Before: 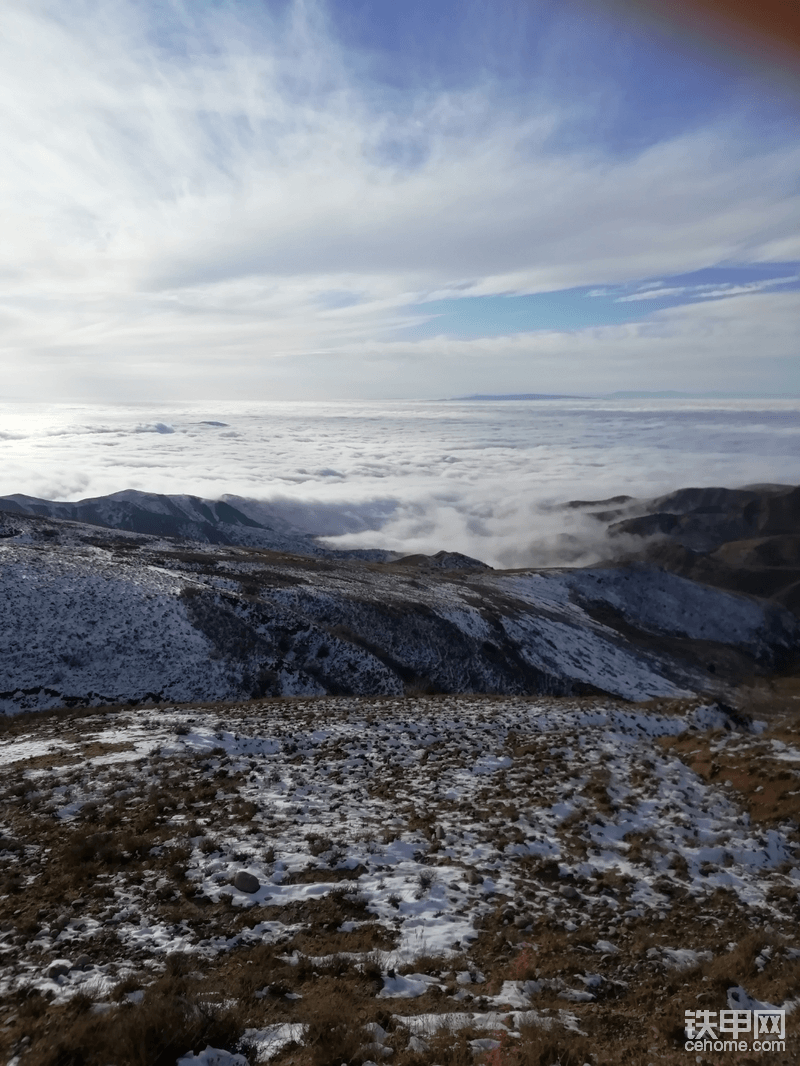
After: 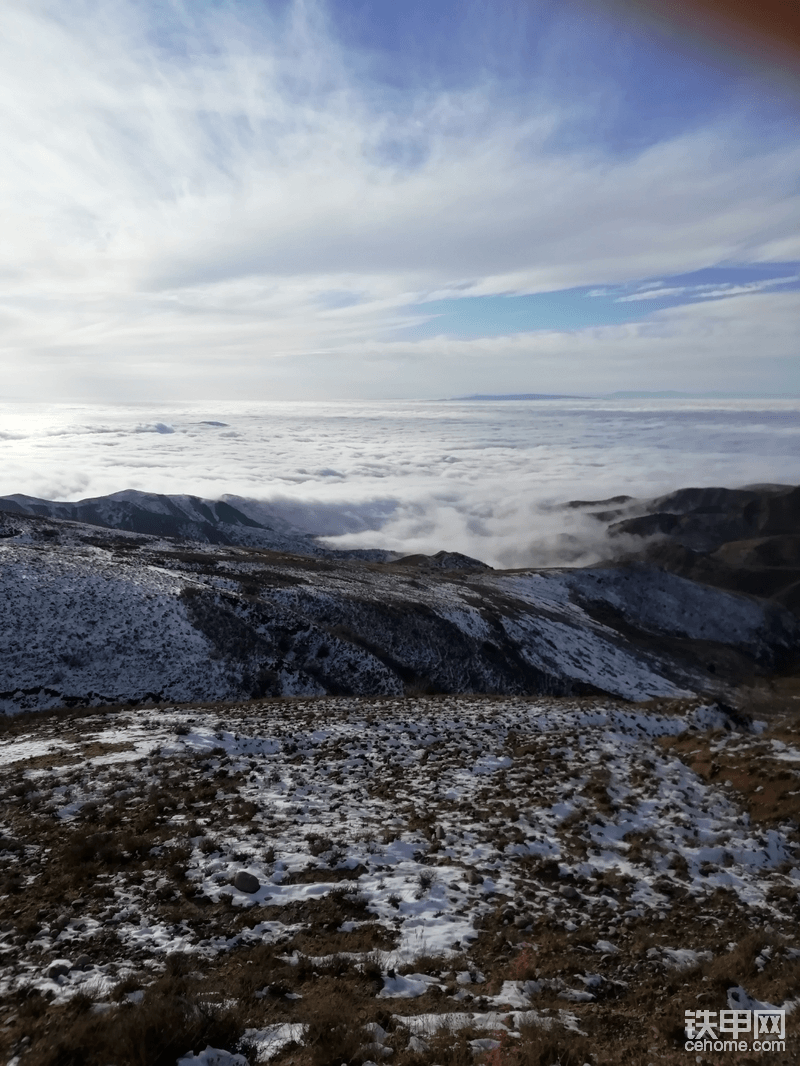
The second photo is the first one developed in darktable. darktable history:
tone curve: curves: ch0 [(0, 0) (0.08, 0.056) (0.4, 0.4) (0.6, 0.612) (0.92, 0.924) (1, 1)], color space Lab, linked channels, preserve colors none
local contrast: mode bilateral grid, contrast 15, coarseness 36, detail 105%, midtone range 0.2
